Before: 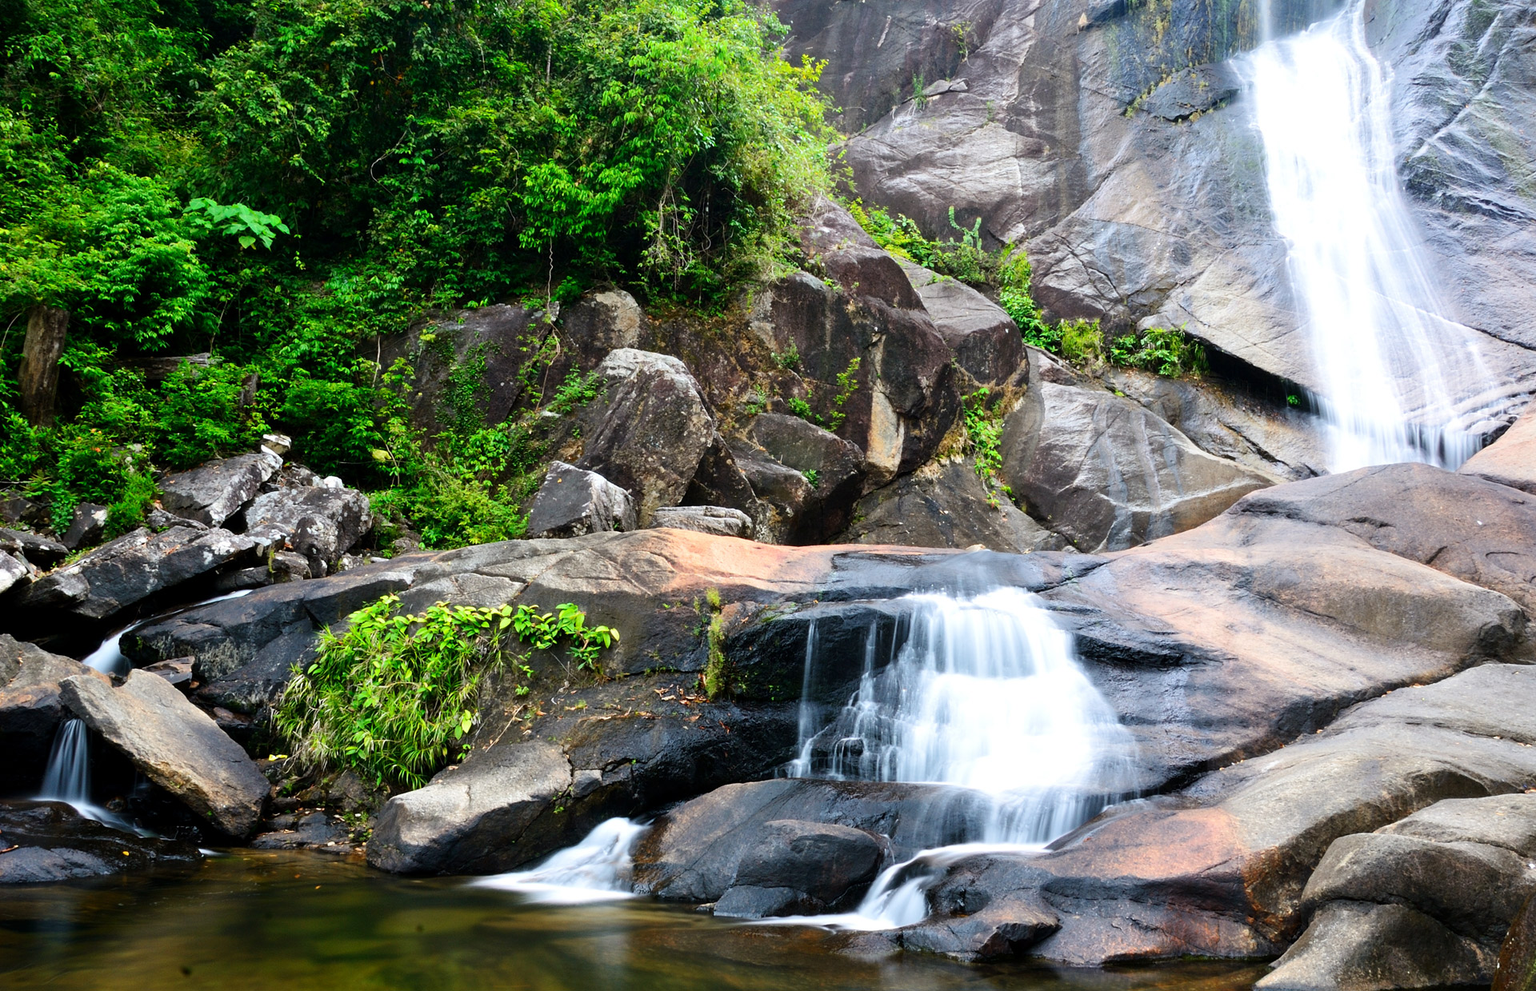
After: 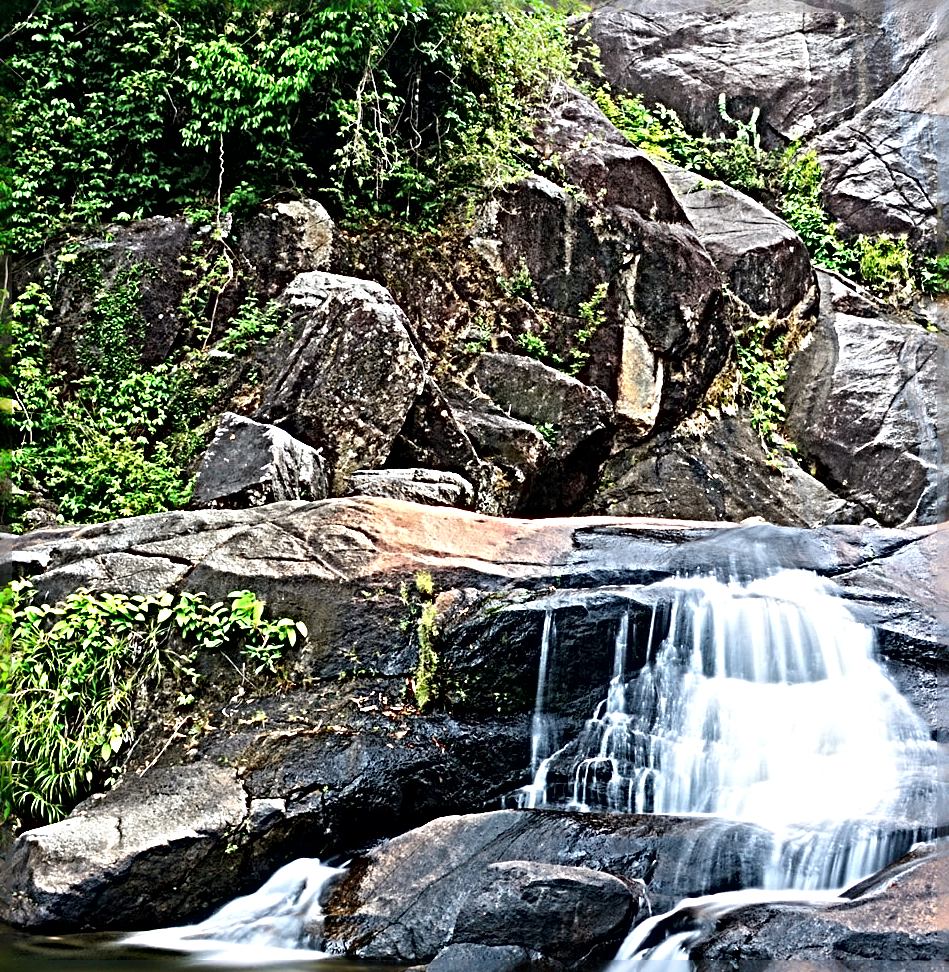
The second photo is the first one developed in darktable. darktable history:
local contrast: mode bilateral grid, contrast 20, coarseness 50, detail 150%, midtone range 0.2
crop and rotate: angle 0.02°, left 24.353%, top 13.219%, right 26.156%, bottom 8.224%
exposure: compensate highlight preservation false
sharpen: radius 6.3, amount 1.8, threshold 0
